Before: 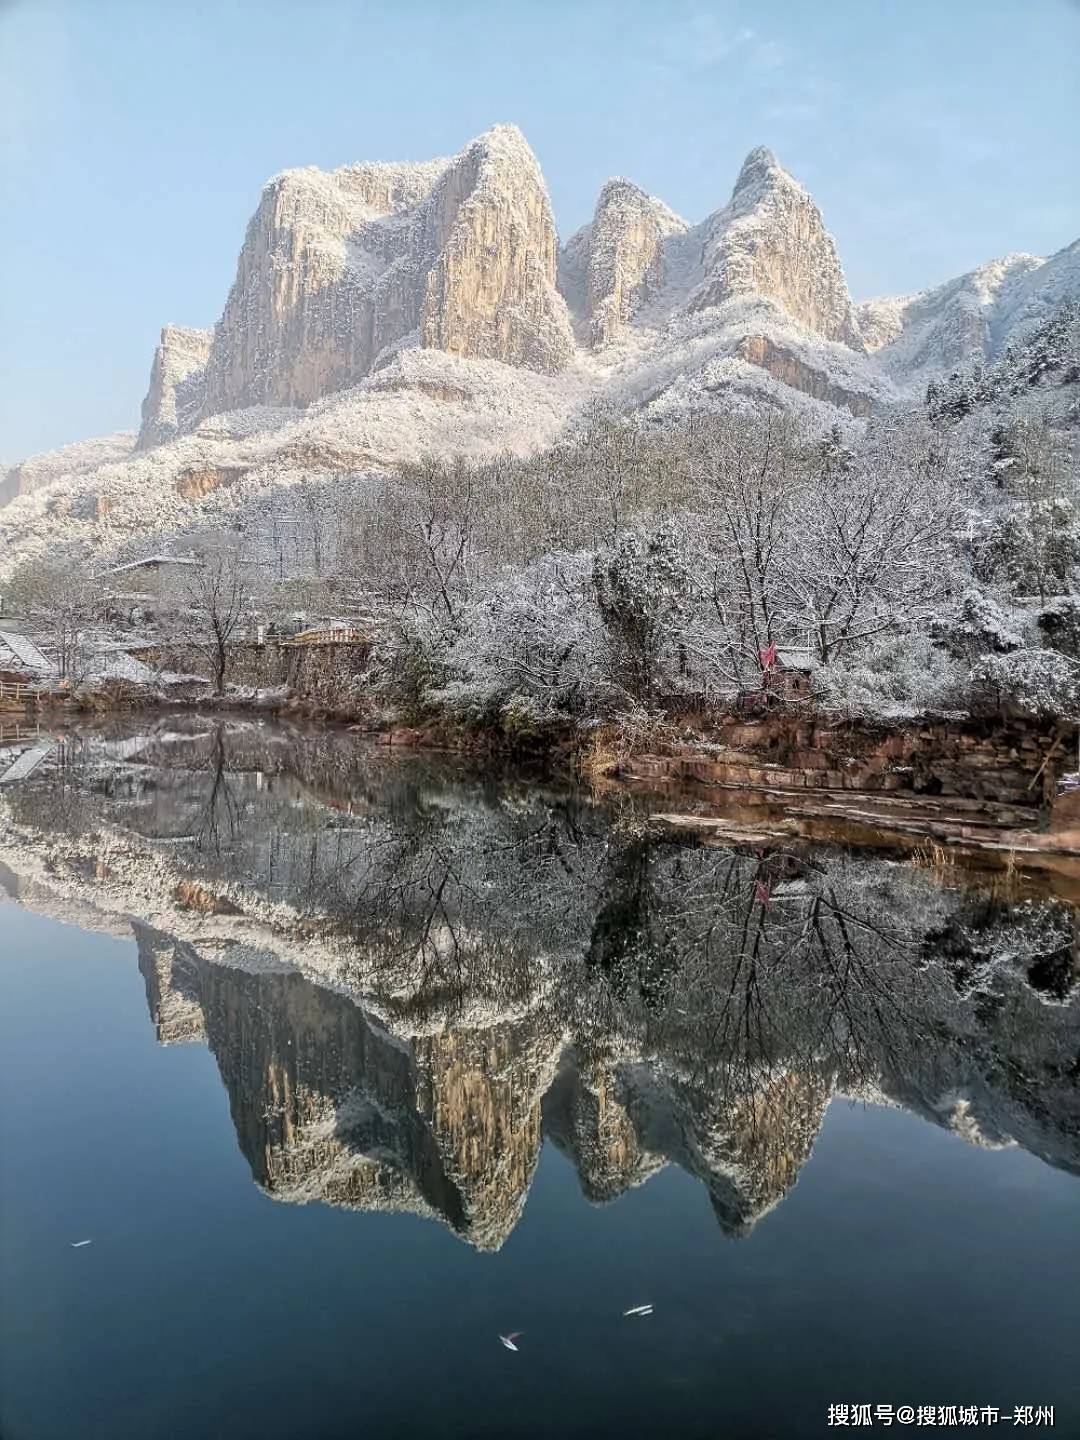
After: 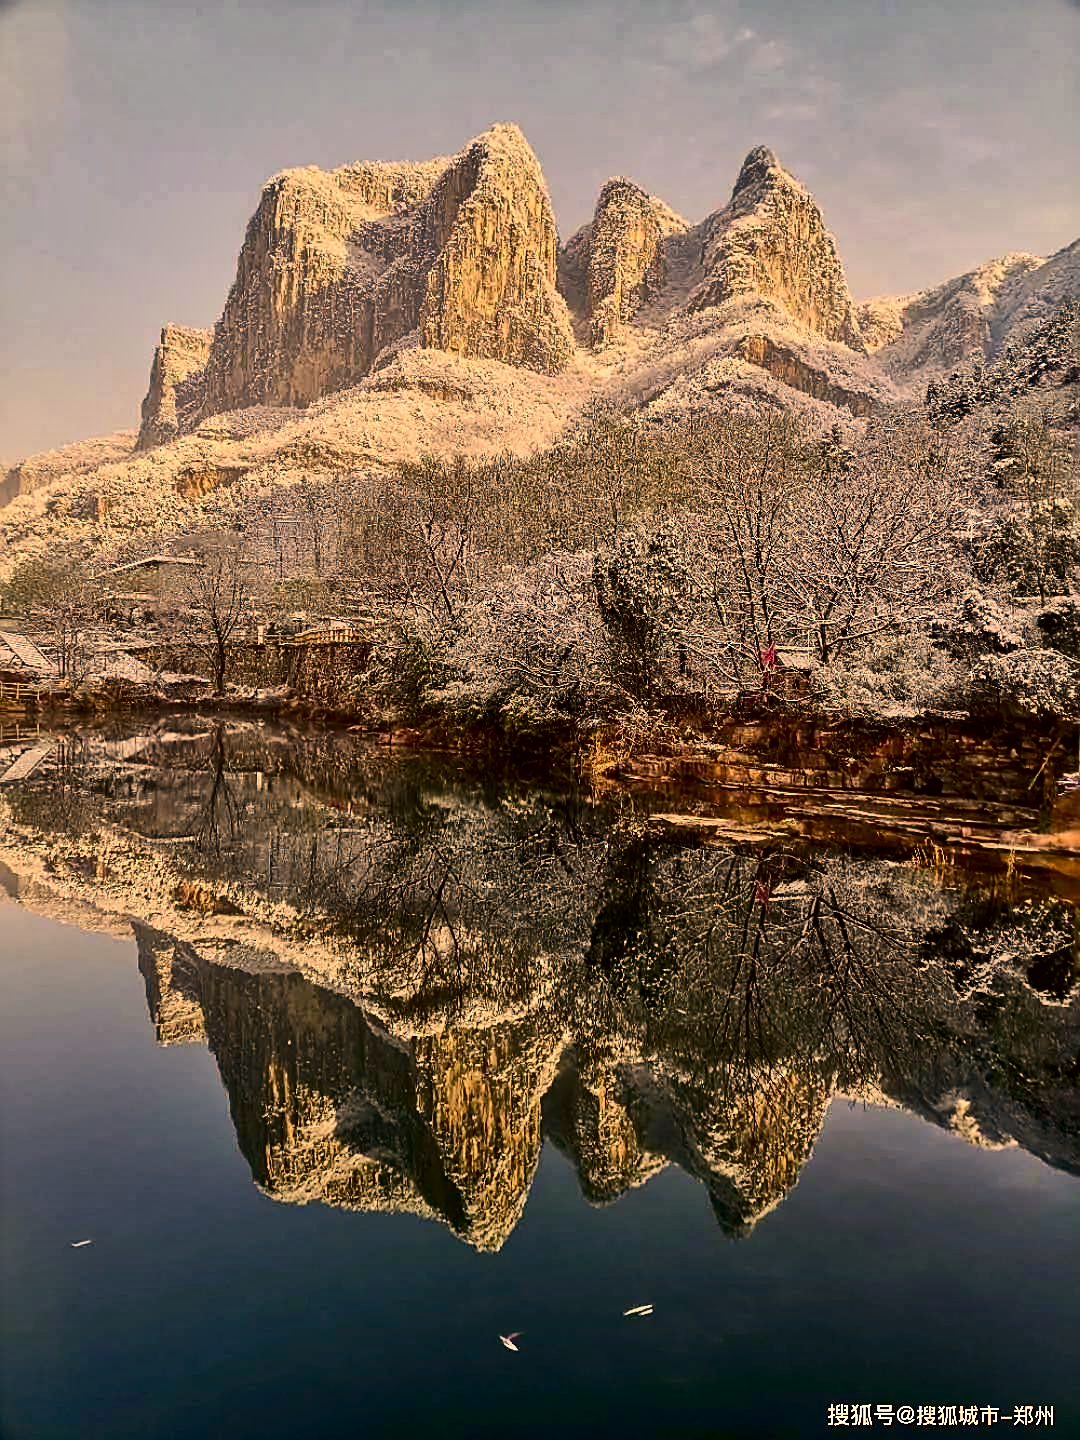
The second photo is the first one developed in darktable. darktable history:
contrast brightness saturation: contrast 0.22, brightness -0.183, saturation 0.231
shadows and highlights: white point adjustment -3.67, highlights -63.57, soften with gaussian
sharpen: on, module defaults
color correction: highlights a* 18.68, highlights b* 34.78, shadows a* 1.62, shadows b* 6.78, saturation 1.02
